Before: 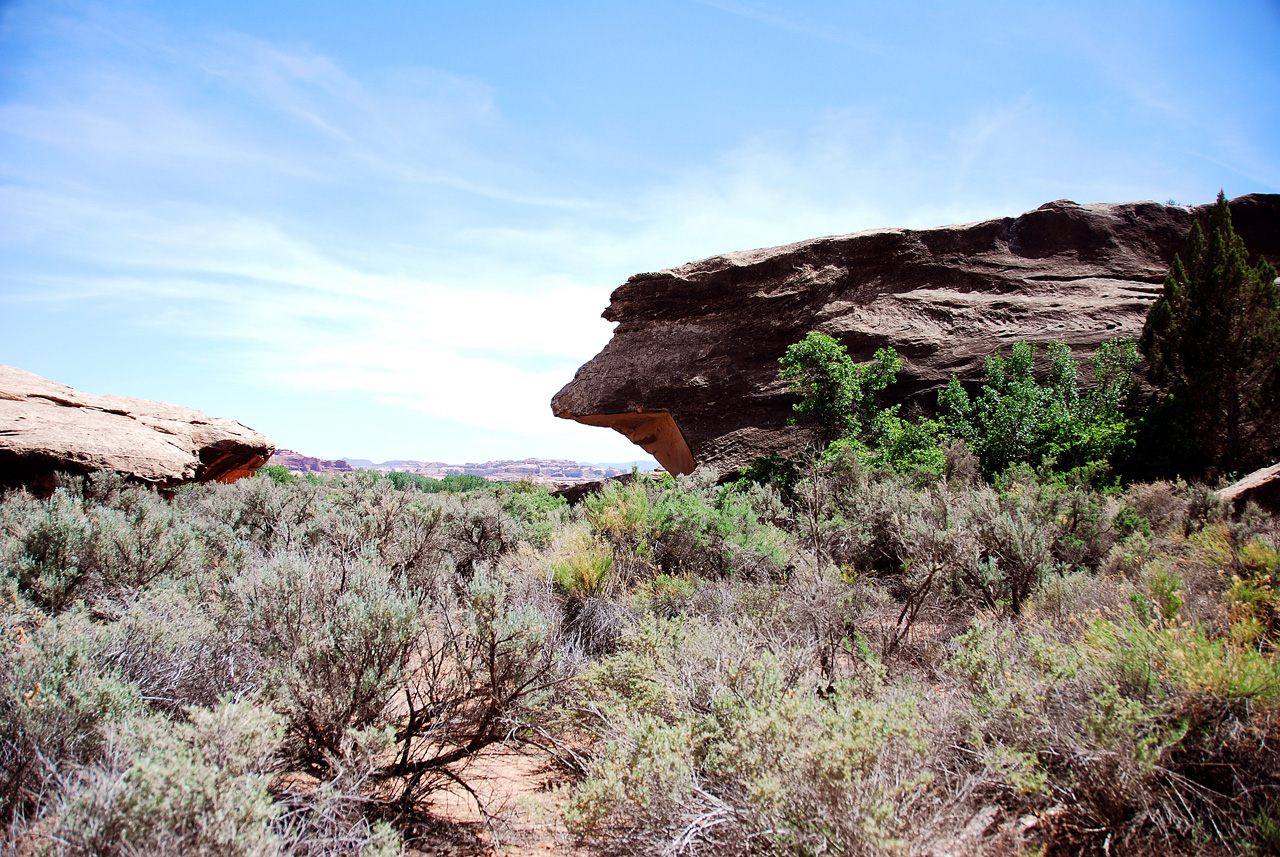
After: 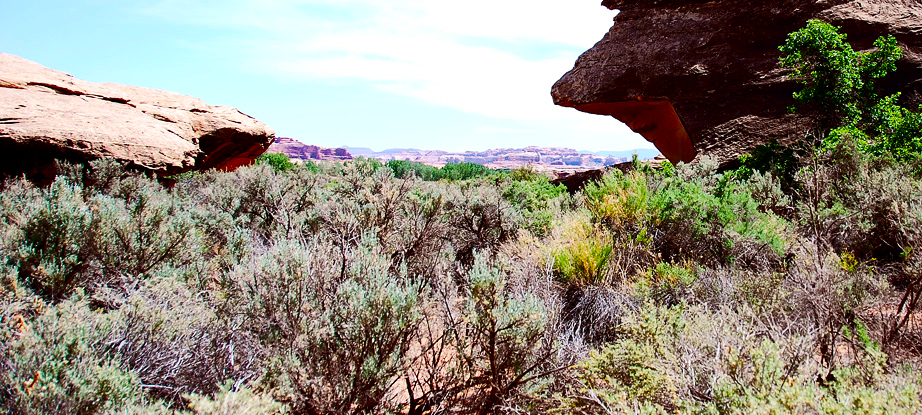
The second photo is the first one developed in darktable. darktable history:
color balance rgb: perceptual saturation grading › global saturation 30%, global vibrance 20%
crop: top 36.498%, right 27.964%, bottom 14.995%
contrast brightness saturation: contrast 0.2, brightness -0.11, saturation 0.1
